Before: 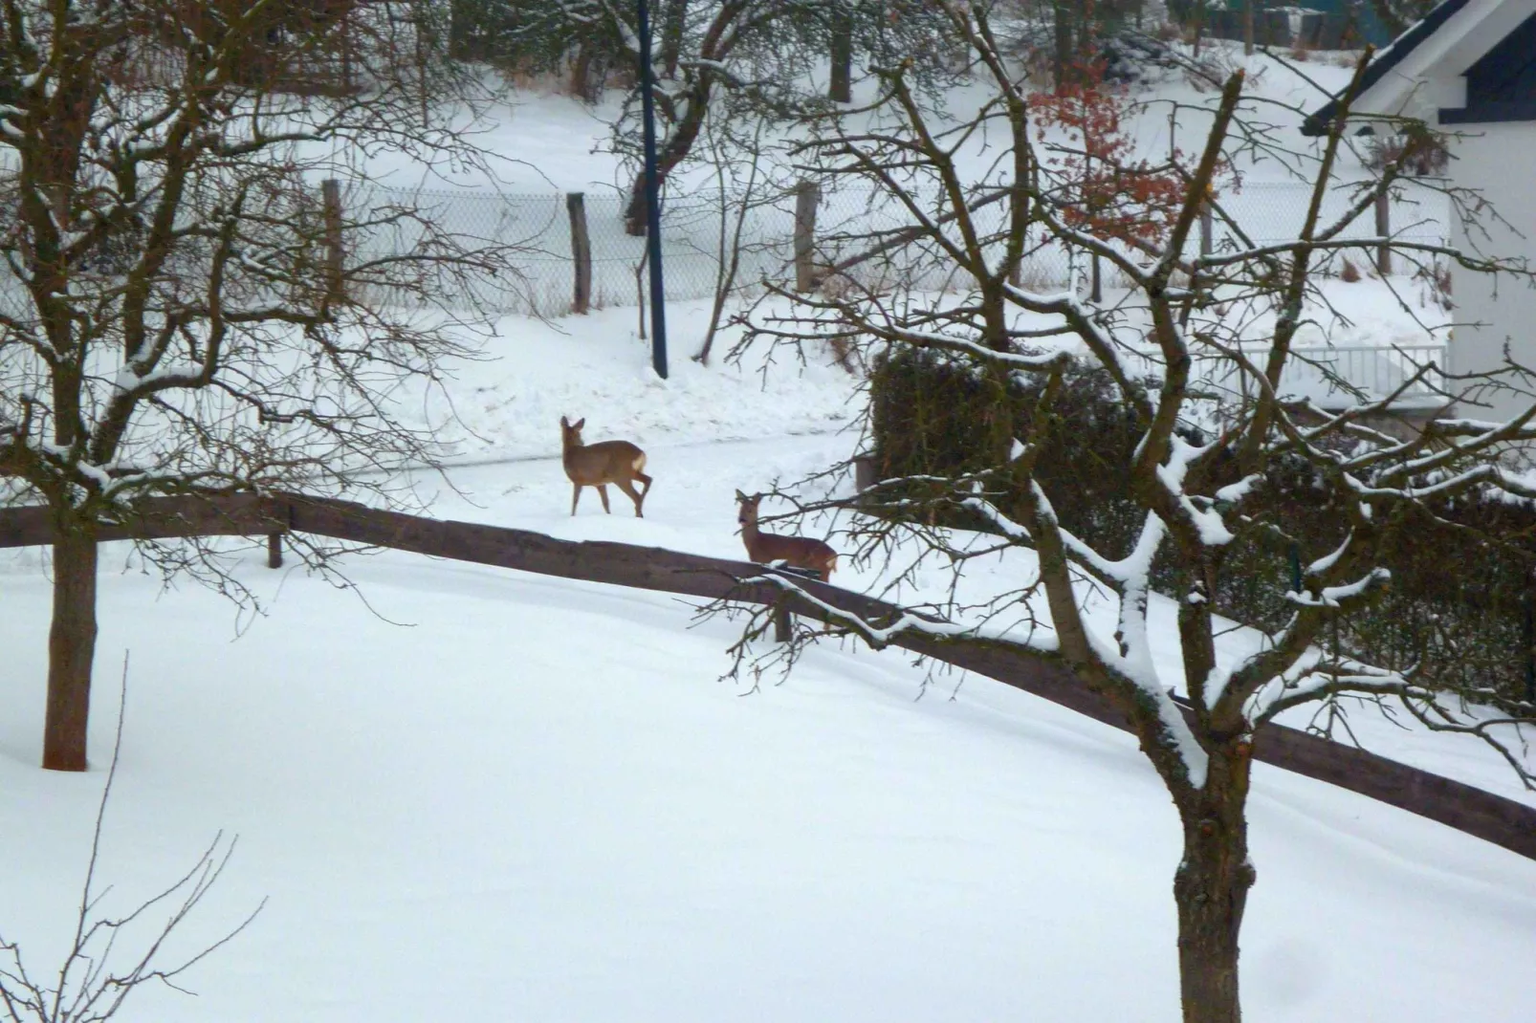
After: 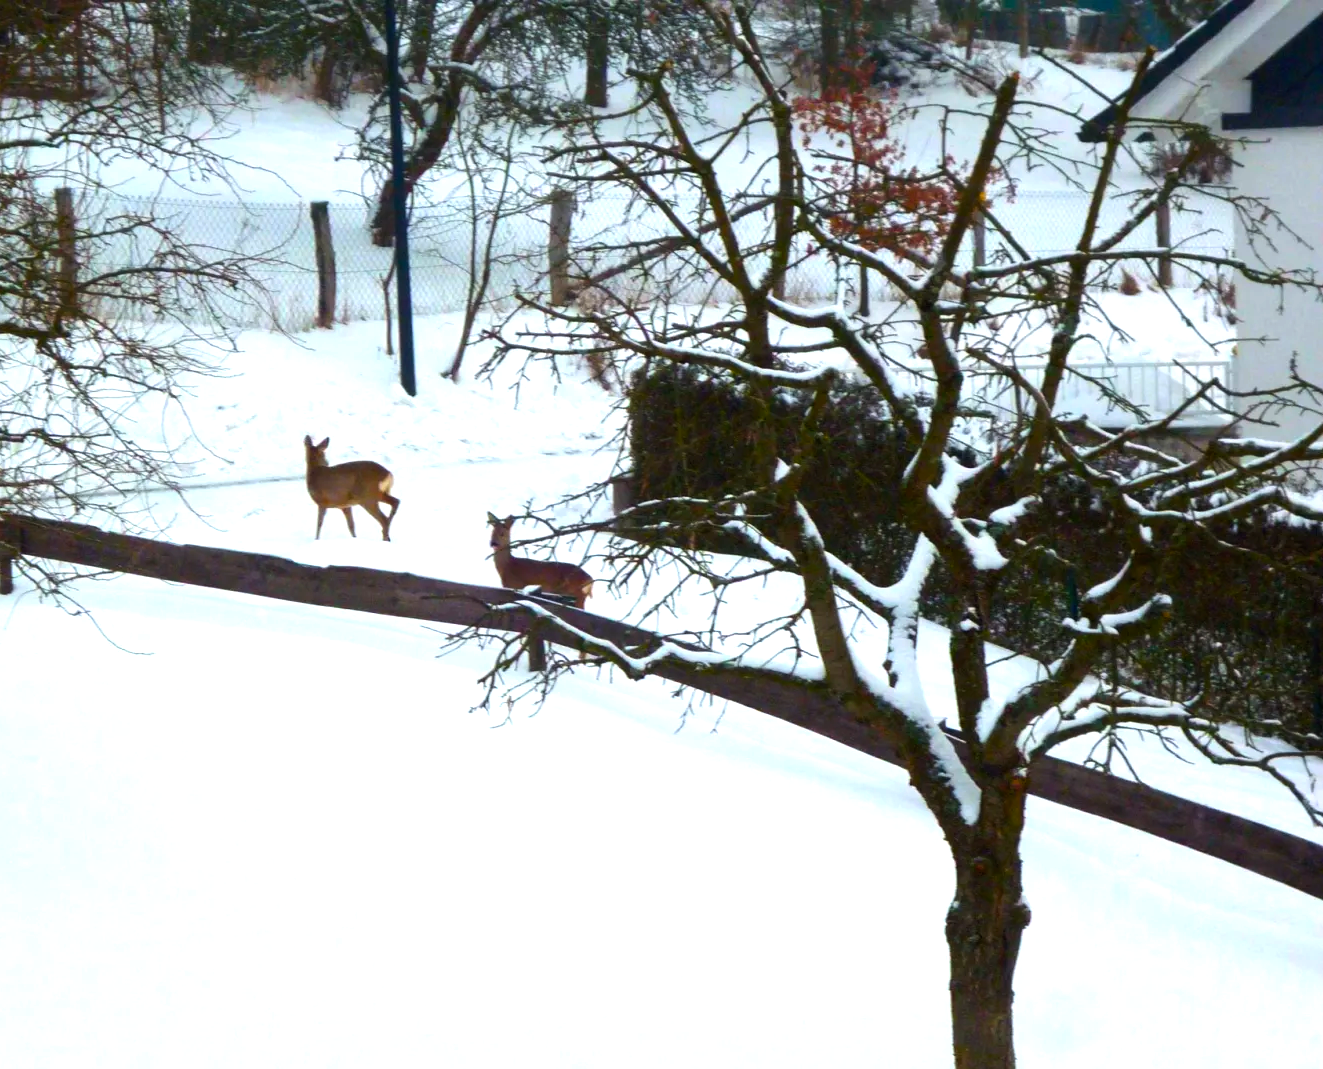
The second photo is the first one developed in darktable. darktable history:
crop: left 17.582%, bottom 0.031%
color balance rgb: linear chroma grading › global chroma 15%, perceptual saturation grading › global saturation 30%
tone equalizer: -8 EV -0.75 EV, -7 EV -0.7 EV, -6 EV -0.6 EV, -5 EV -0.4 EV, -3 EV 0.4 EV, -2 EV 0.6 EV, -1 EV 0.7 EV, +0 EV 0.75 EV, edges refinement/feathering 500, mask exposure compensation -1.57 EV, preserve details no
